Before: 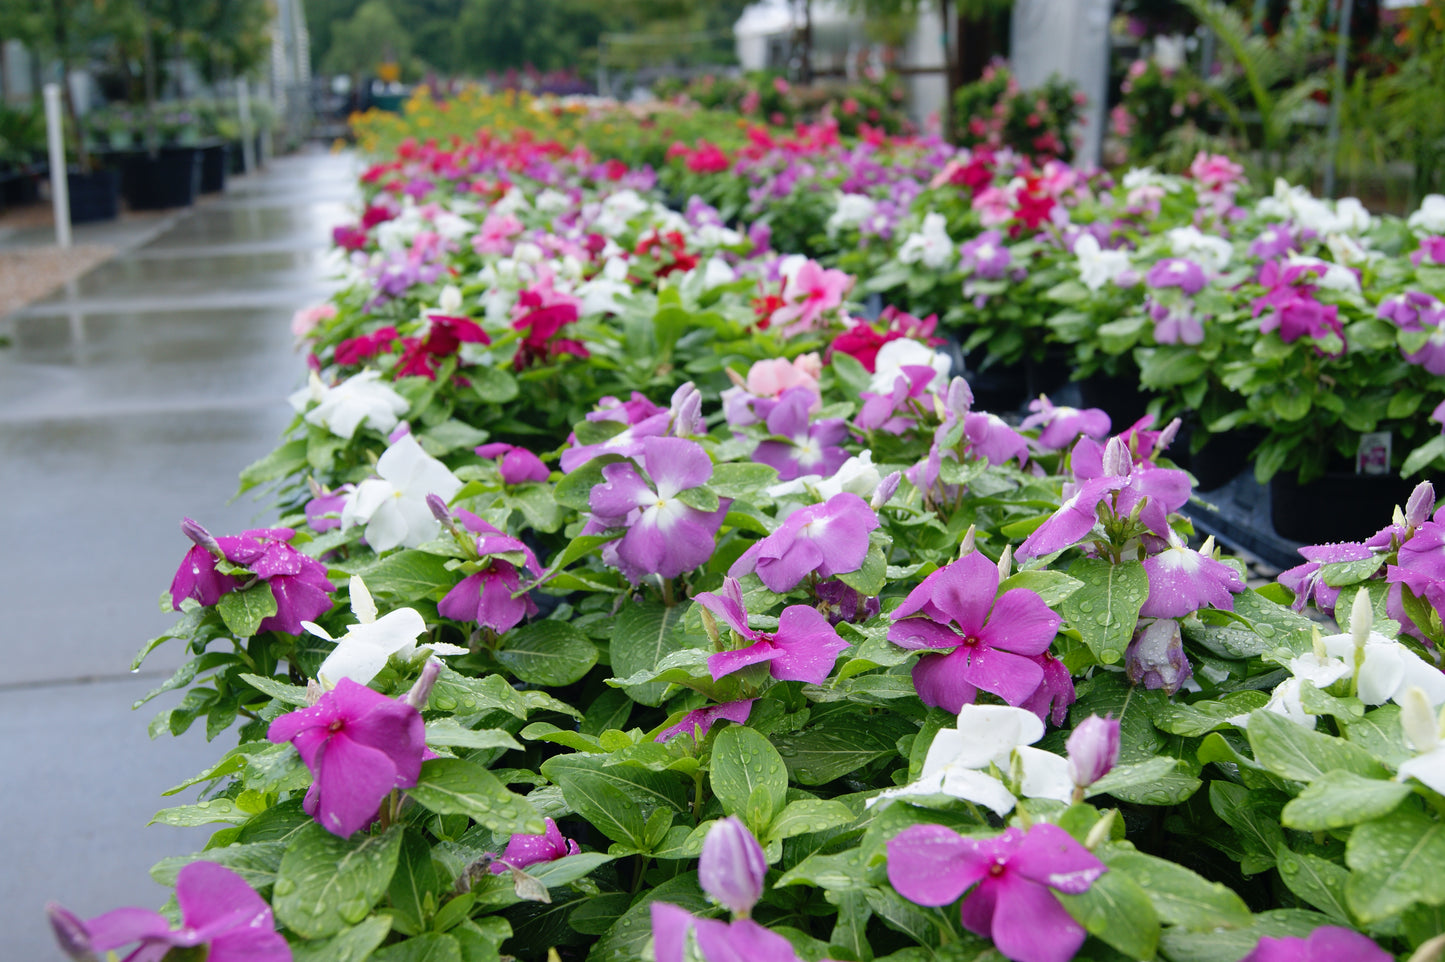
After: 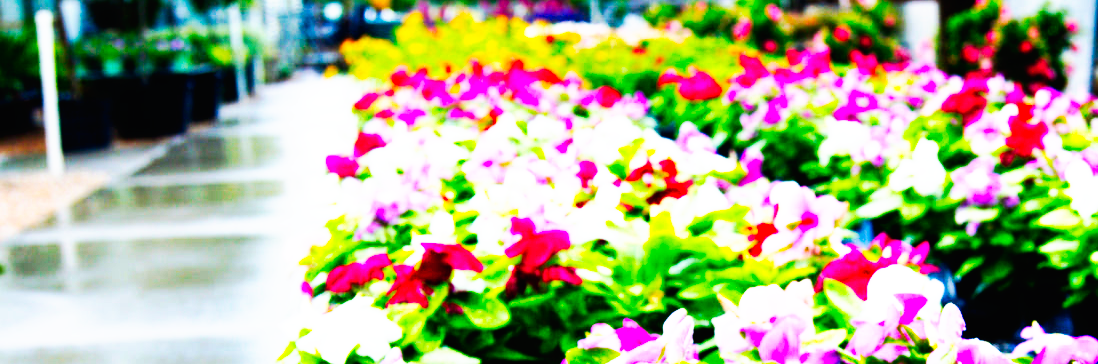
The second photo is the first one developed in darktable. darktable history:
tone equalizer: on, module defaults
crop: left 0.573%, top 7.648%, right 23.431%, bottom 54.471%
color balance rgb: linear chroma grading › global chroma 15.424%, perceptual saturation grading › global saturation 29.613%, contrast 3.919%
base curve: curves: ch0 [(0, 0) (0.007, 0.004) (0.027, 0.03) (0.046, 0.07) (0.207, 0.54) (0.442, 0.872) (0.673, 0.972) (1, 1)], preserve colors none
tone curve: curves: ch0 [(0, 0) (0.003, 0.007) (0.011, 0.009) (0.025, 0.01) (0.044, 0.012) (0.069, 0.013) (0.1, 0.014) (0.136, 0.021) (0.177, 0.038) (0.224, 0.06) (0.277, 0.099) (0.335, 0.16) (0.399, 0.227) (0.468, 0.329) (0.543, 0.45) (0.623, 0.594) (0.709, 0.756) (0.801, 0.868) (0.898, 0.971) (1, 1)], preserve colors none
